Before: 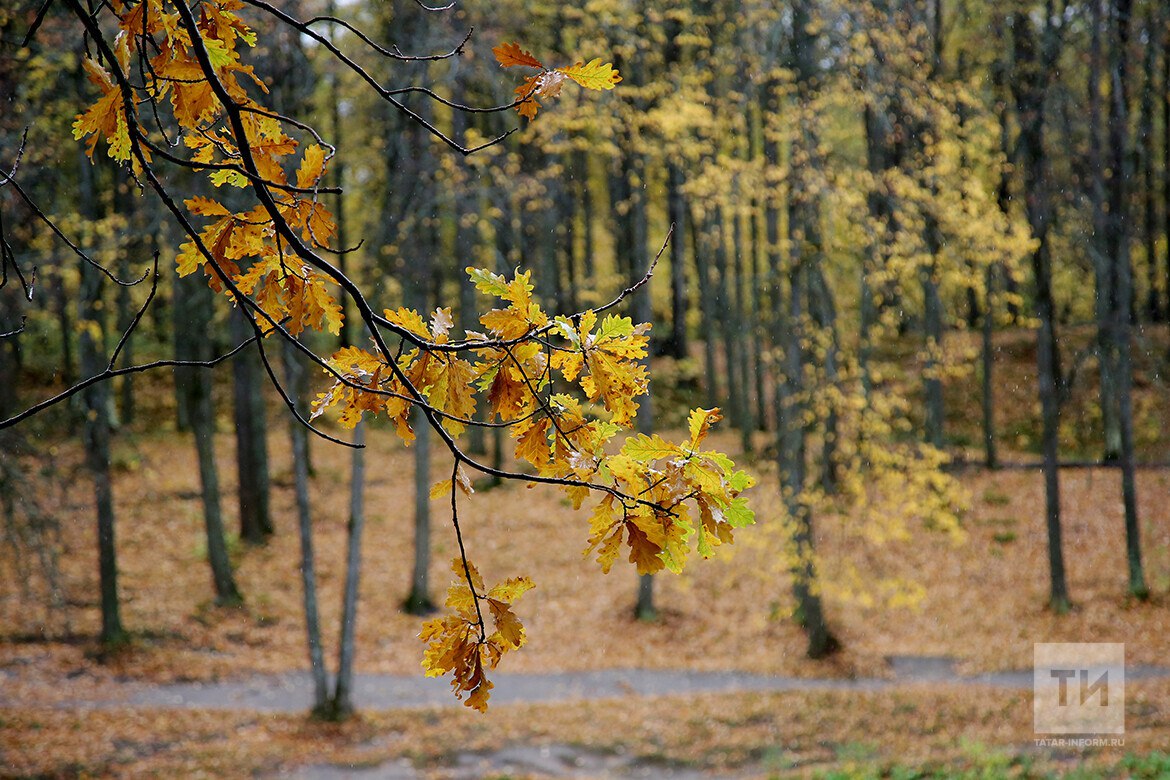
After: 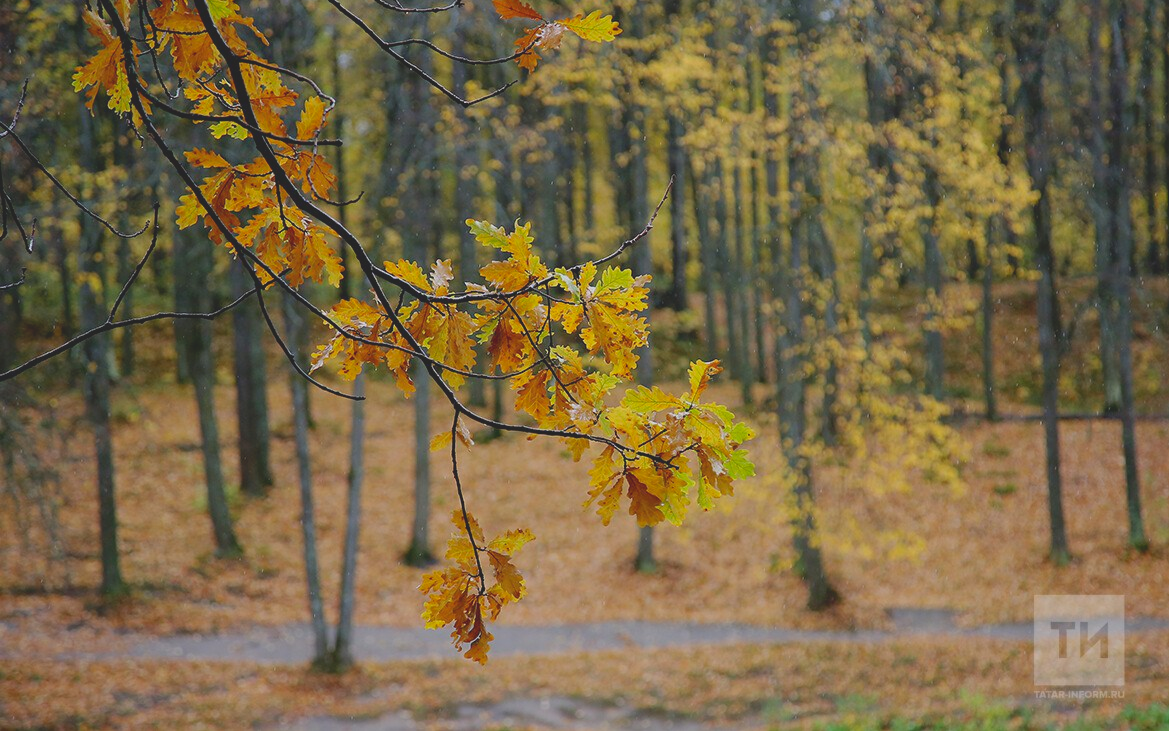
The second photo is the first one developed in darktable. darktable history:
contrast brightness saturation: contrast -0.281
crop and rotate: top 6.239%
